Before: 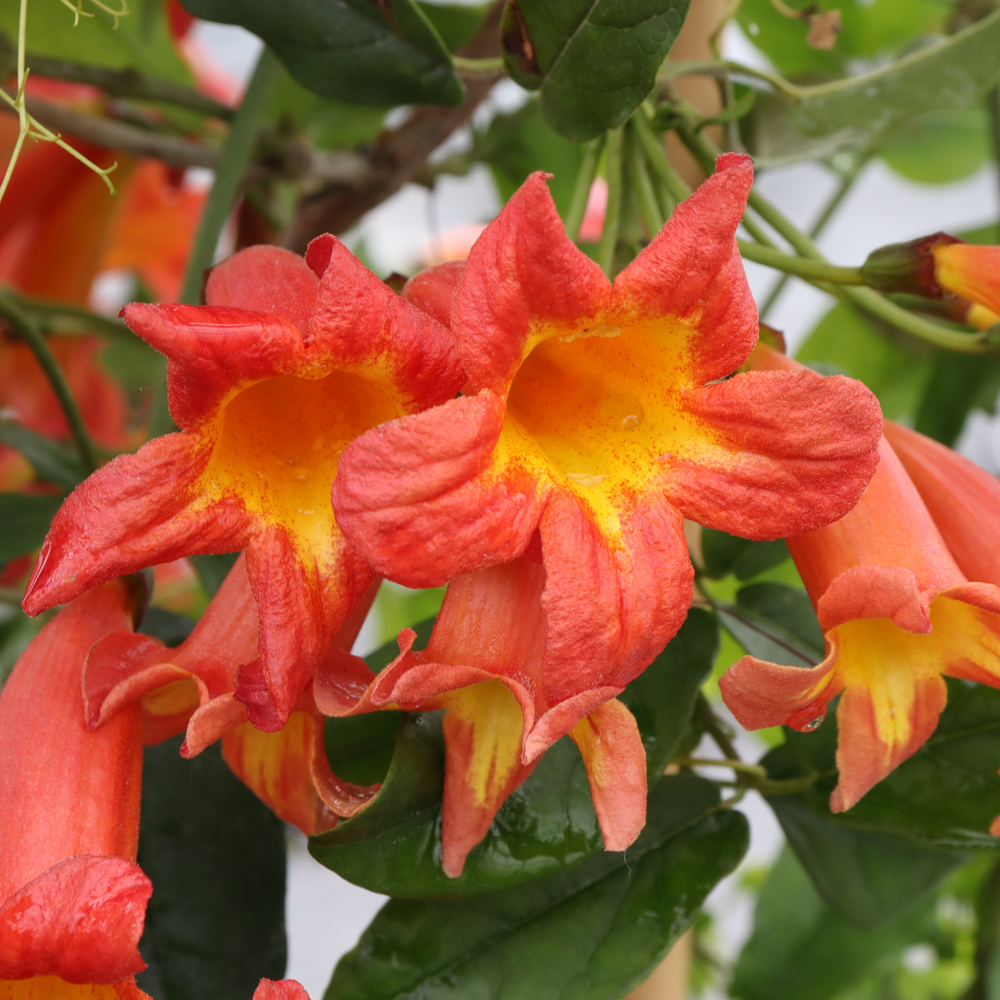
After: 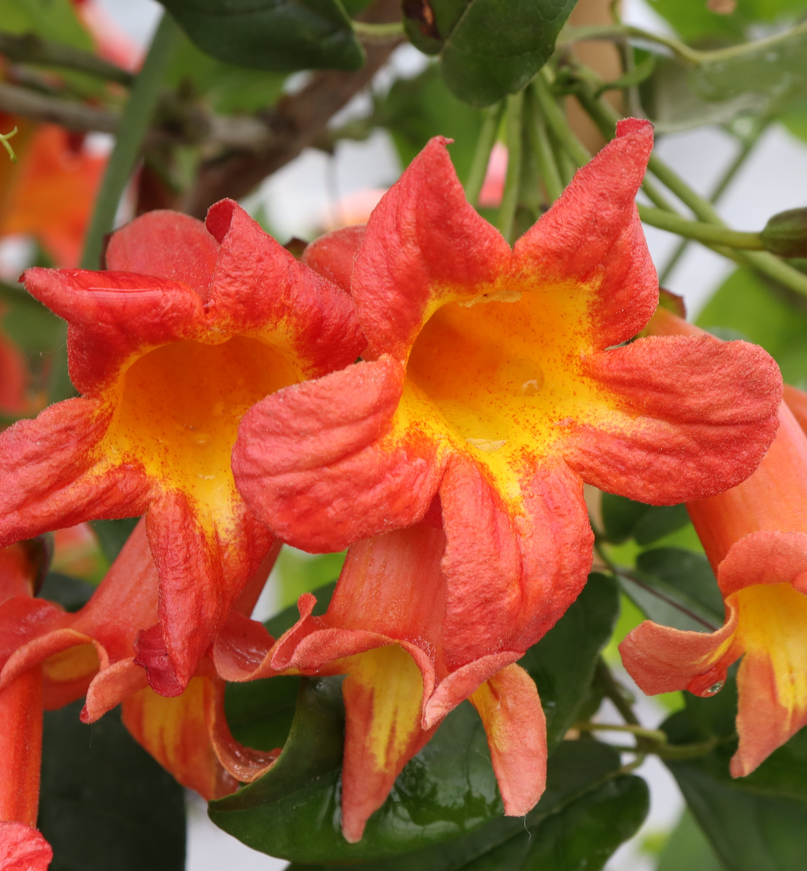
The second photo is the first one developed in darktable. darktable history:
crop: left 10.009%, top 3.549%, right 9.226%, bottom 9.3%
